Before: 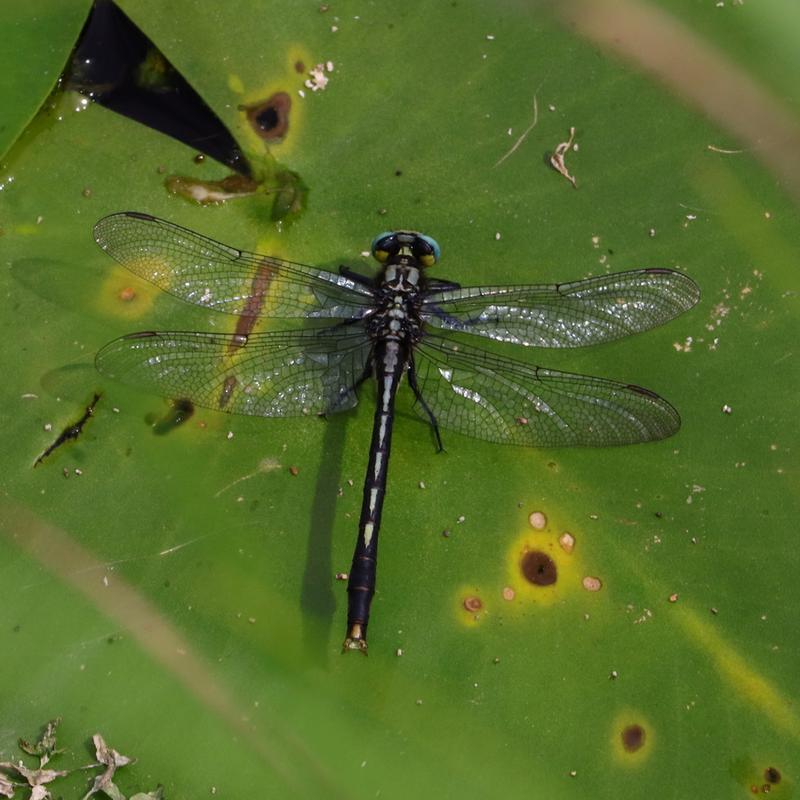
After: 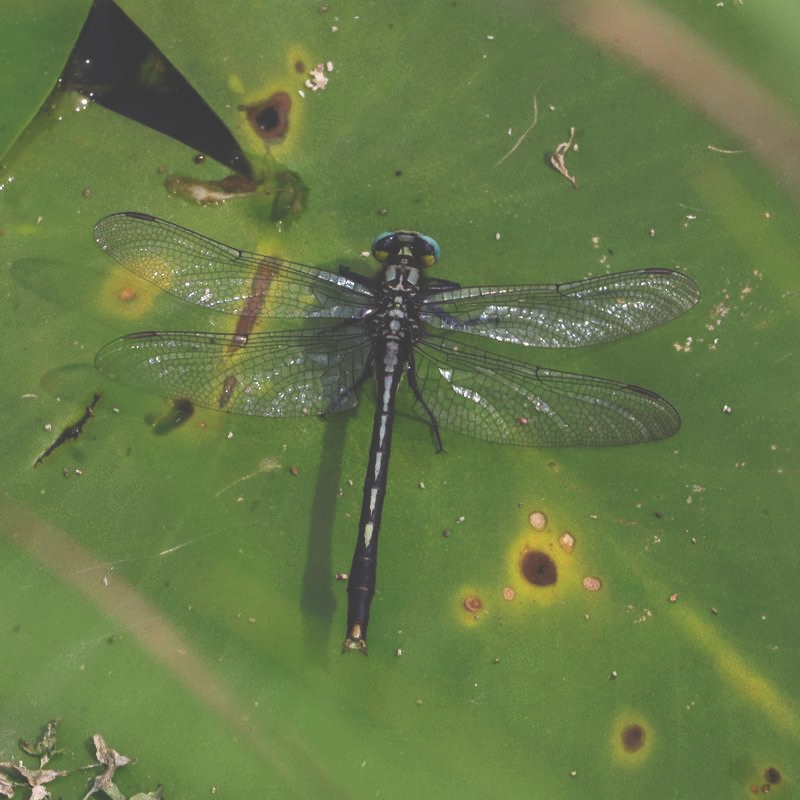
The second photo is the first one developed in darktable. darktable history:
exposure: black level correction -0.04, exposure 0.065 EV, compensate highlight preservation false
shadows and highlights: shadows 24.32, highlights -79.27, soften with gaussian
